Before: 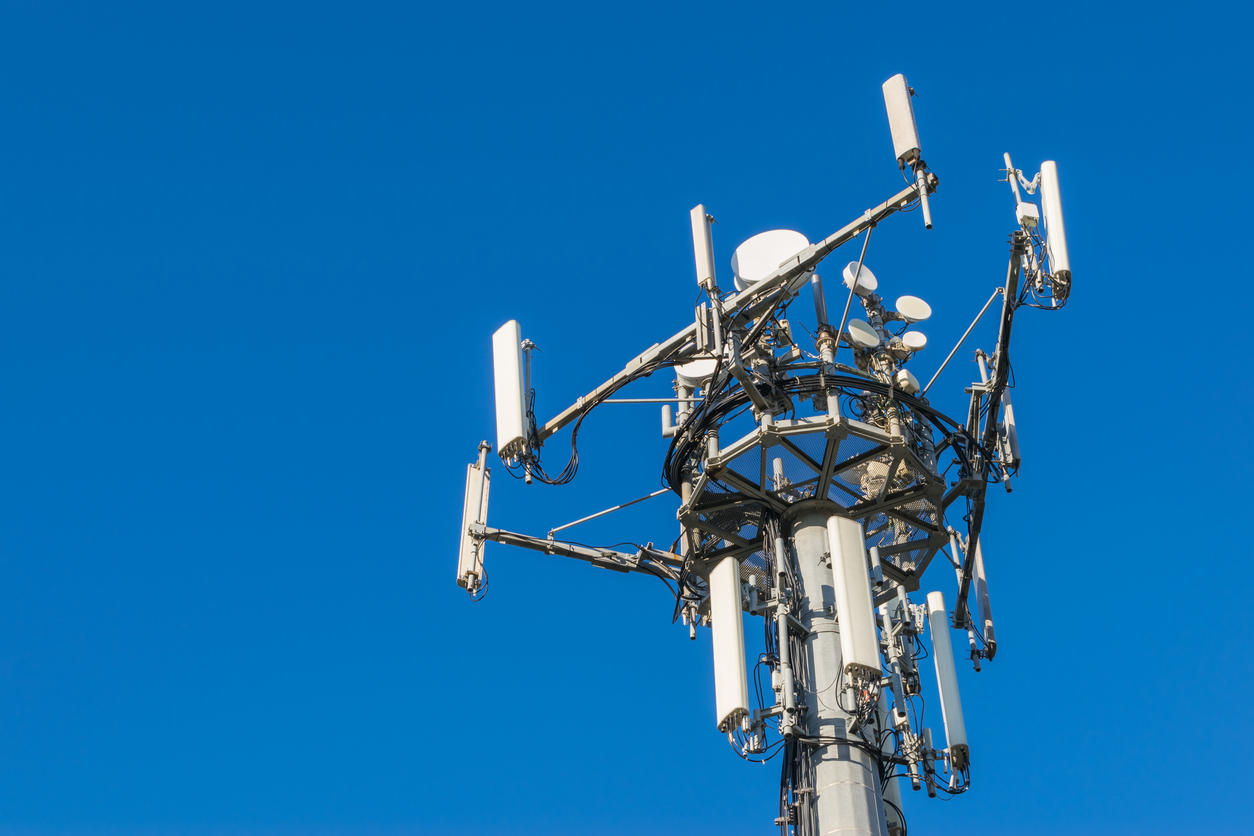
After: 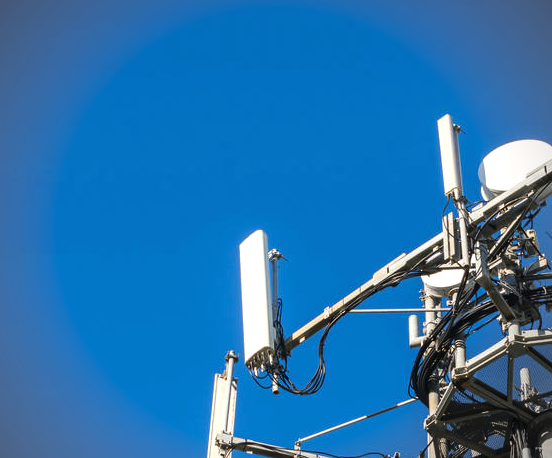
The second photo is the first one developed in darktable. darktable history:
crop: left 20.248%, top 10.86%, right 35.675%, bottom 34.321%
tone equalizer: -8 EV -0.417 EV, -7 EV -0.389 EV, -6 EV -0.333 EV, -5 EV -0.222 EV, -3 EV 0.222 EV, -2 EV 0.333 EV, -1 EV 0.389 EV, +0 EV 0.417 EV, edges refinement/feathering 500, mask exposure compensation -1.57 EV, preserve details no
shadows and highlights: shadows 62.66, white point adjustment 0.37, highlights -34.44, compress 83.82%
vignetting: unbound false
